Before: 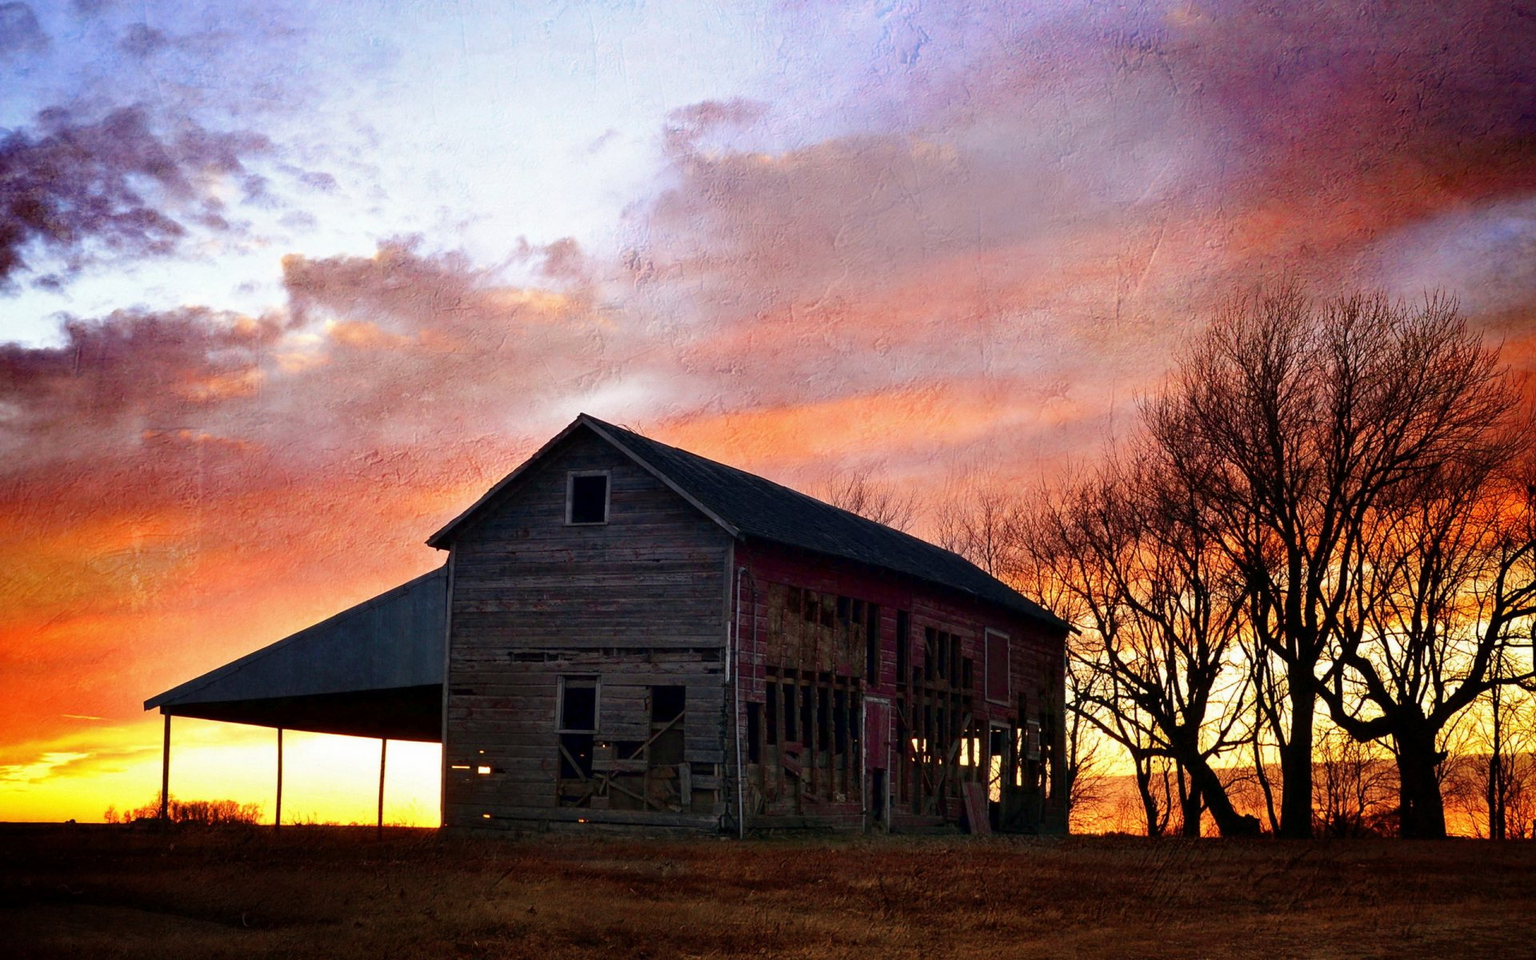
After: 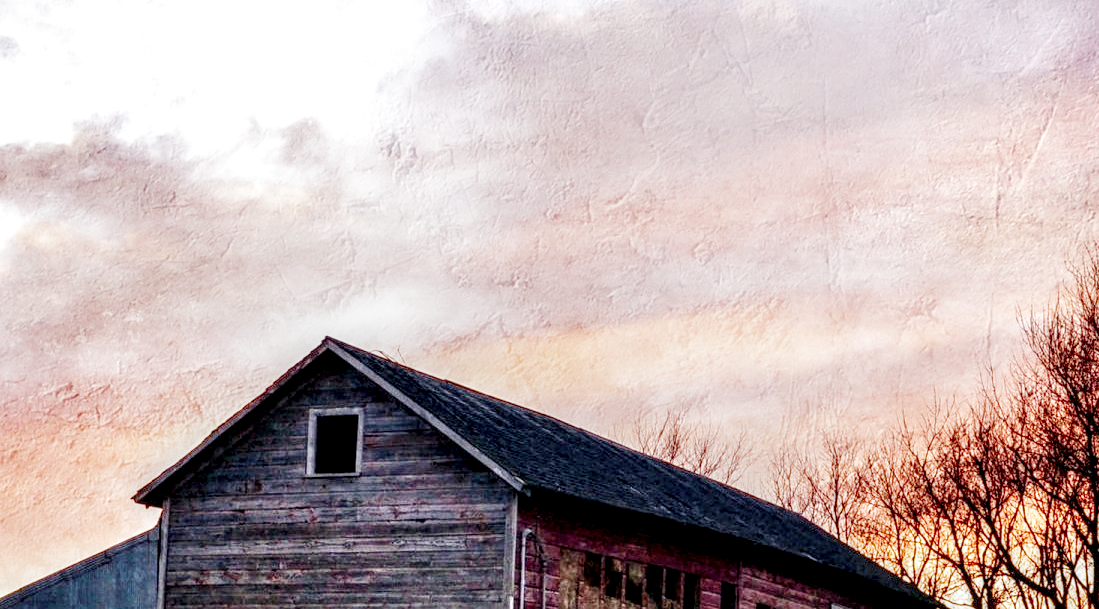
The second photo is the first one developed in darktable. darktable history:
exposure: black level correction 0, exposure 1.989 EV, compensate highlight preservation false
local contrast: highlights 18%, detail 187%
filmic rgb: black relative exposure -7.09 EV, white relative exposure 5.37 EV, hardness 3.03, add noise in highlights 0.001, preserve chrominance no, color science v3 (2019), use custom middle-gray values true, contrast in highlights soft
crop: left 20.864%, top 15.079%, right 21.877%, bottom 34.095%
